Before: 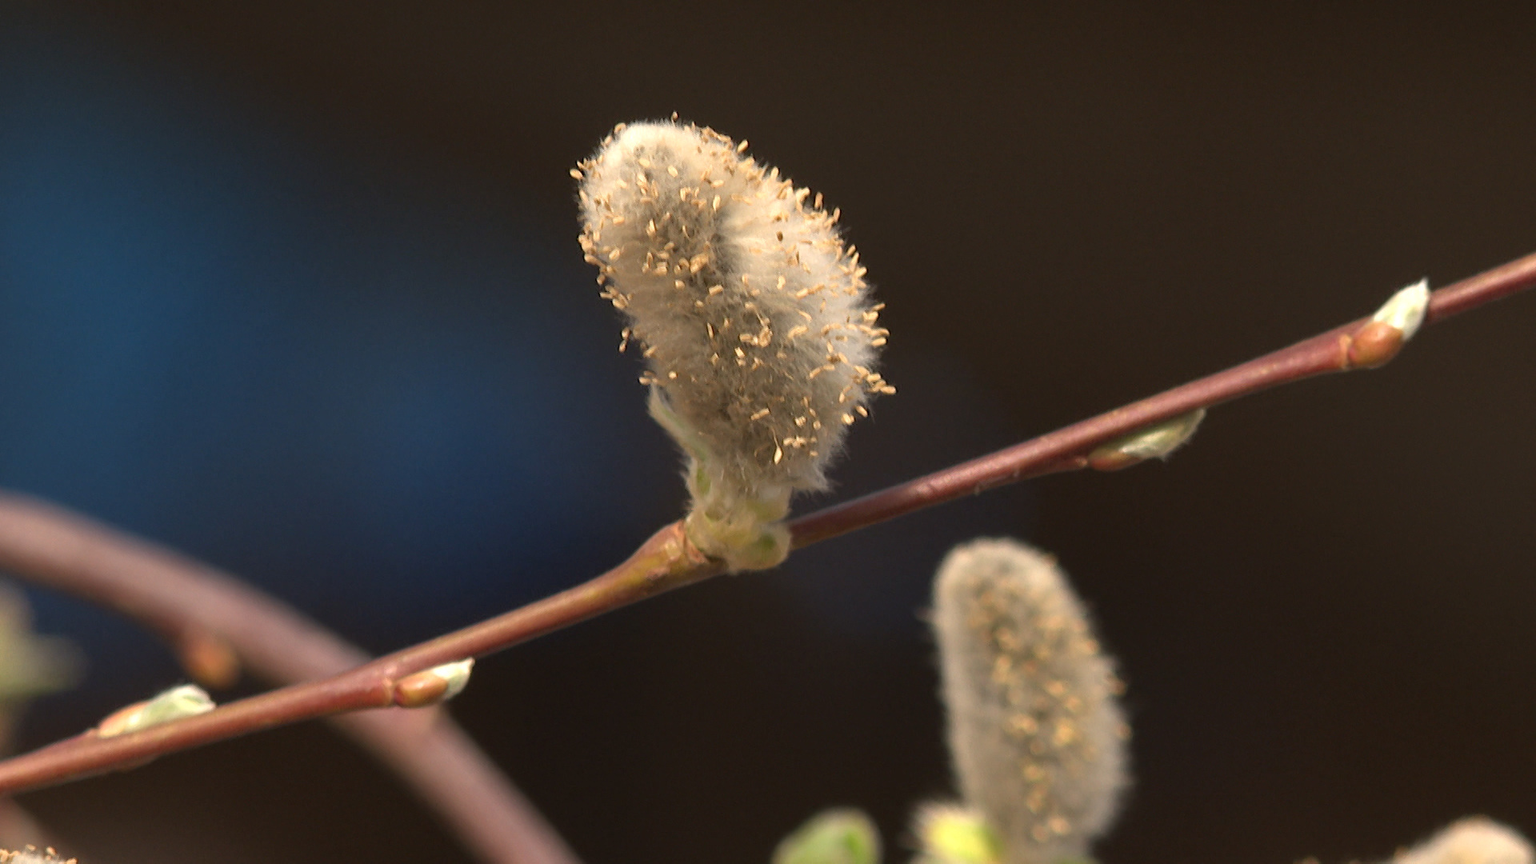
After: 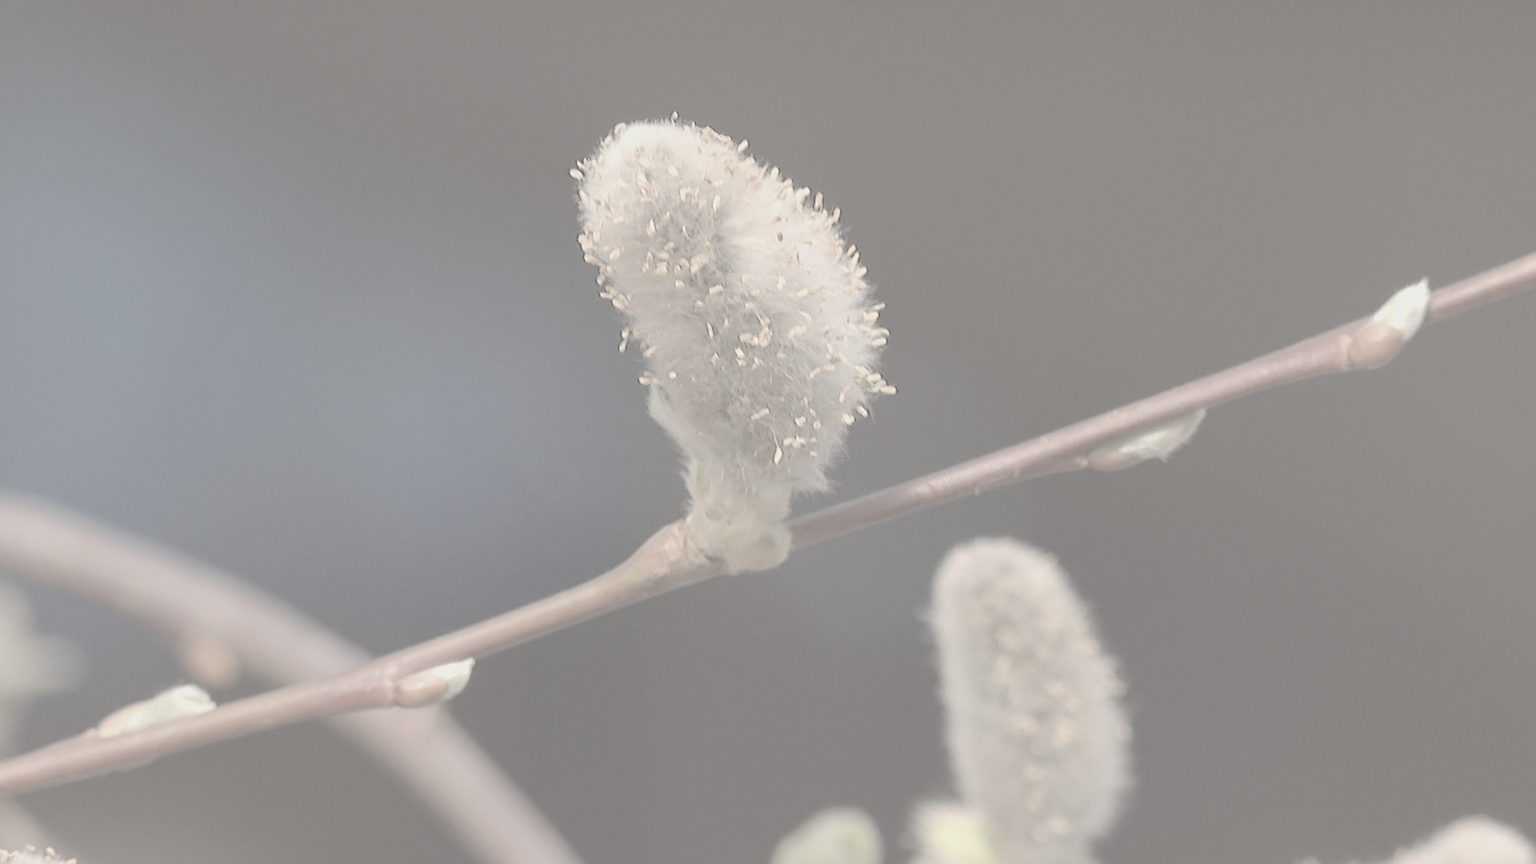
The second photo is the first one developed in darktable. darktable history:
contrast brightness saturation: contrast -0.318, brightness 0.753, saturation -0.788
sharpen: amount 0.491
